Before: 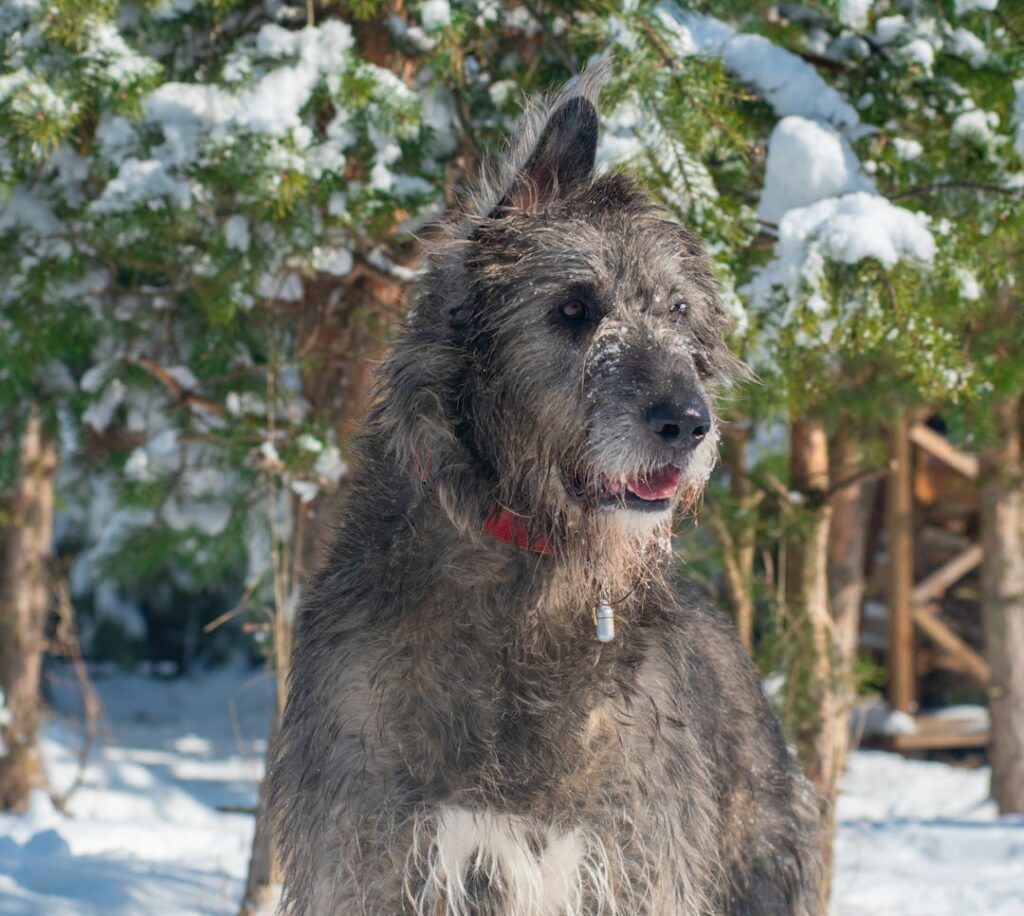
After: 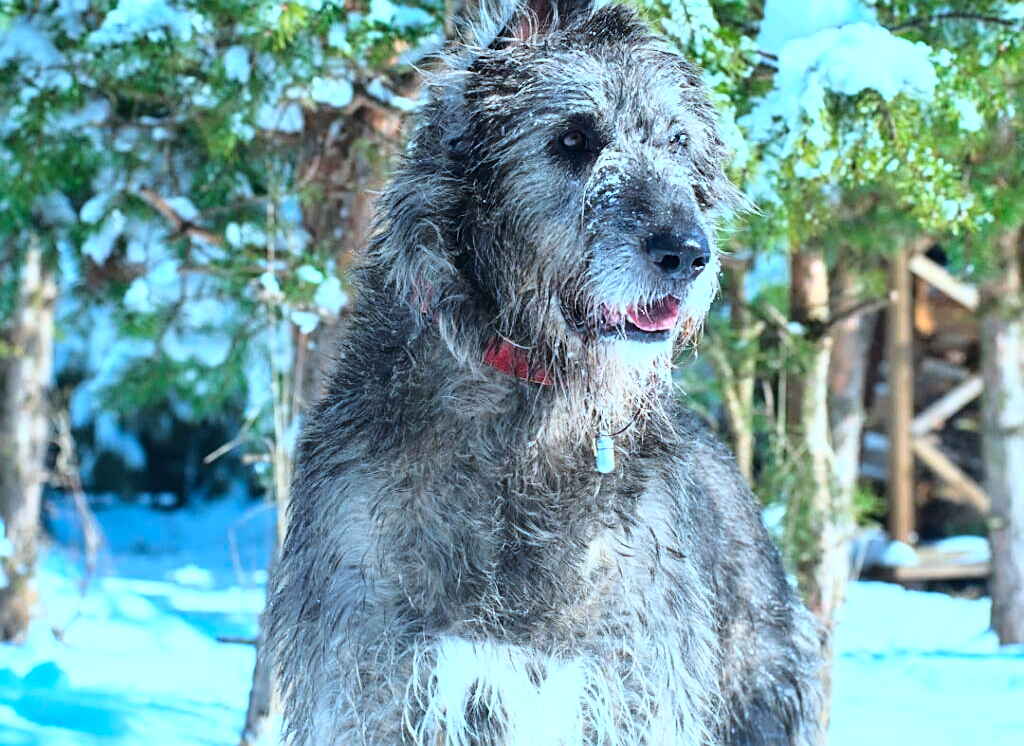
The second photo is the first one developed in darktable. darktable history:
exposure: black level correction 0, exposure 0.4 EV, compensate exposure bias true, compensate highlight preservation false
color correction: highlights a* -11.71, highlights b* -15.58
base curve: curves: ch0 [(0, 0) (0.028, 0.03) (0.121, 0.232) (0.46, 0.748) (0.859, 0.968) (1, 1)]
sharpen: on, module defaults
color balance: contrast 10%
crop and rotate: top 18.507%
shadows and highlights: shadows 32, highlights -32, soften with gaussian
white balance: red 0.931, blue 1.11
